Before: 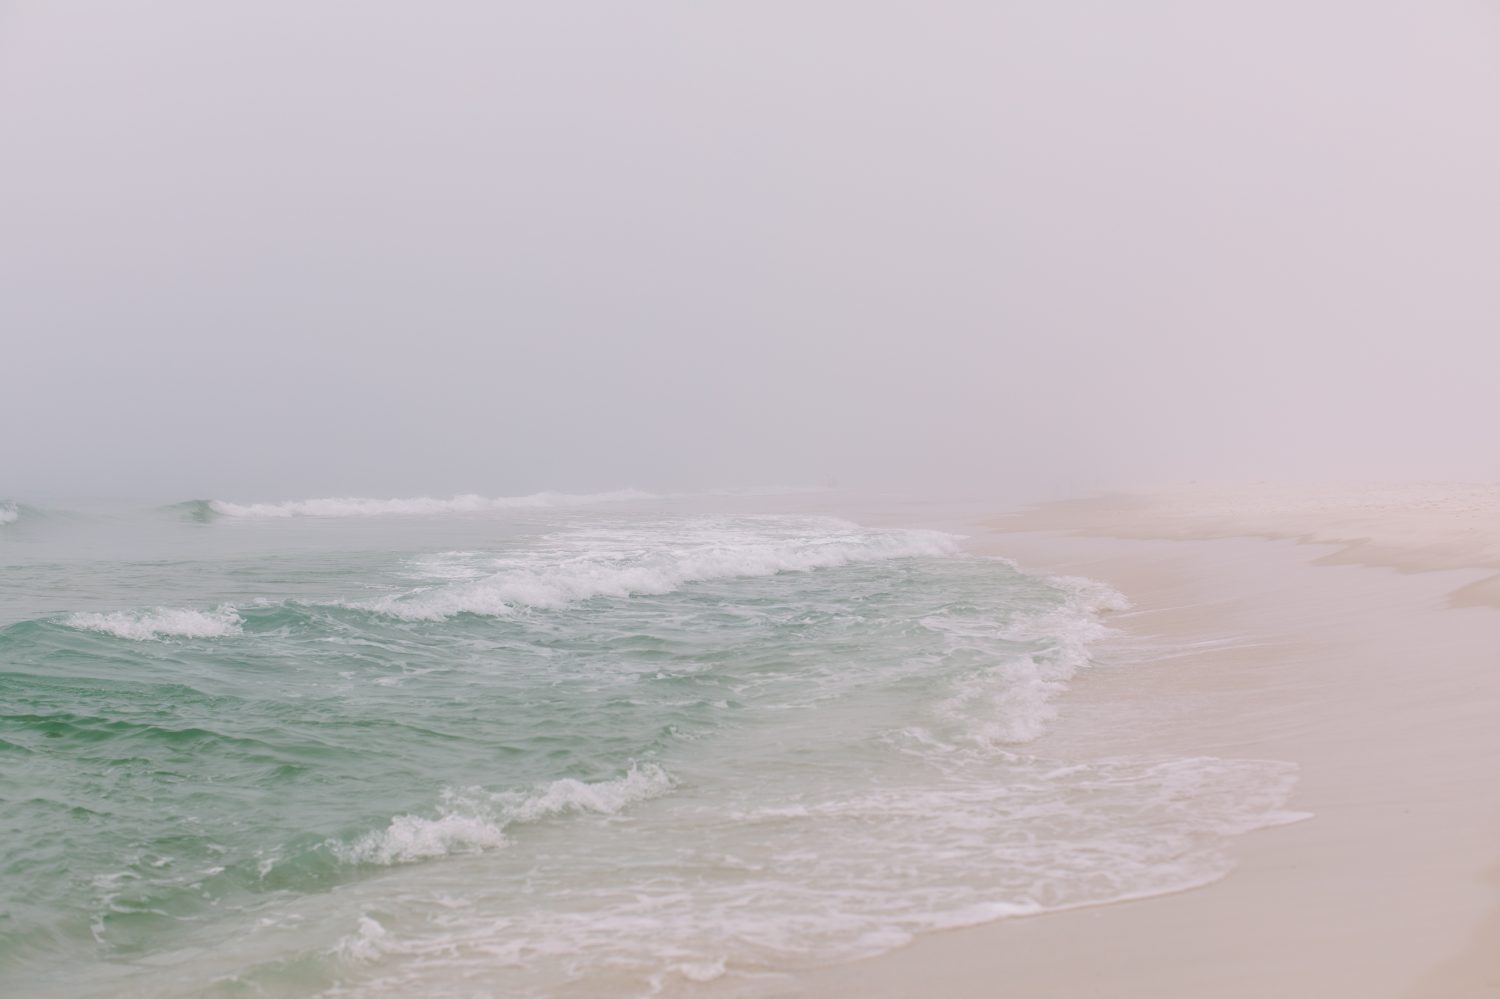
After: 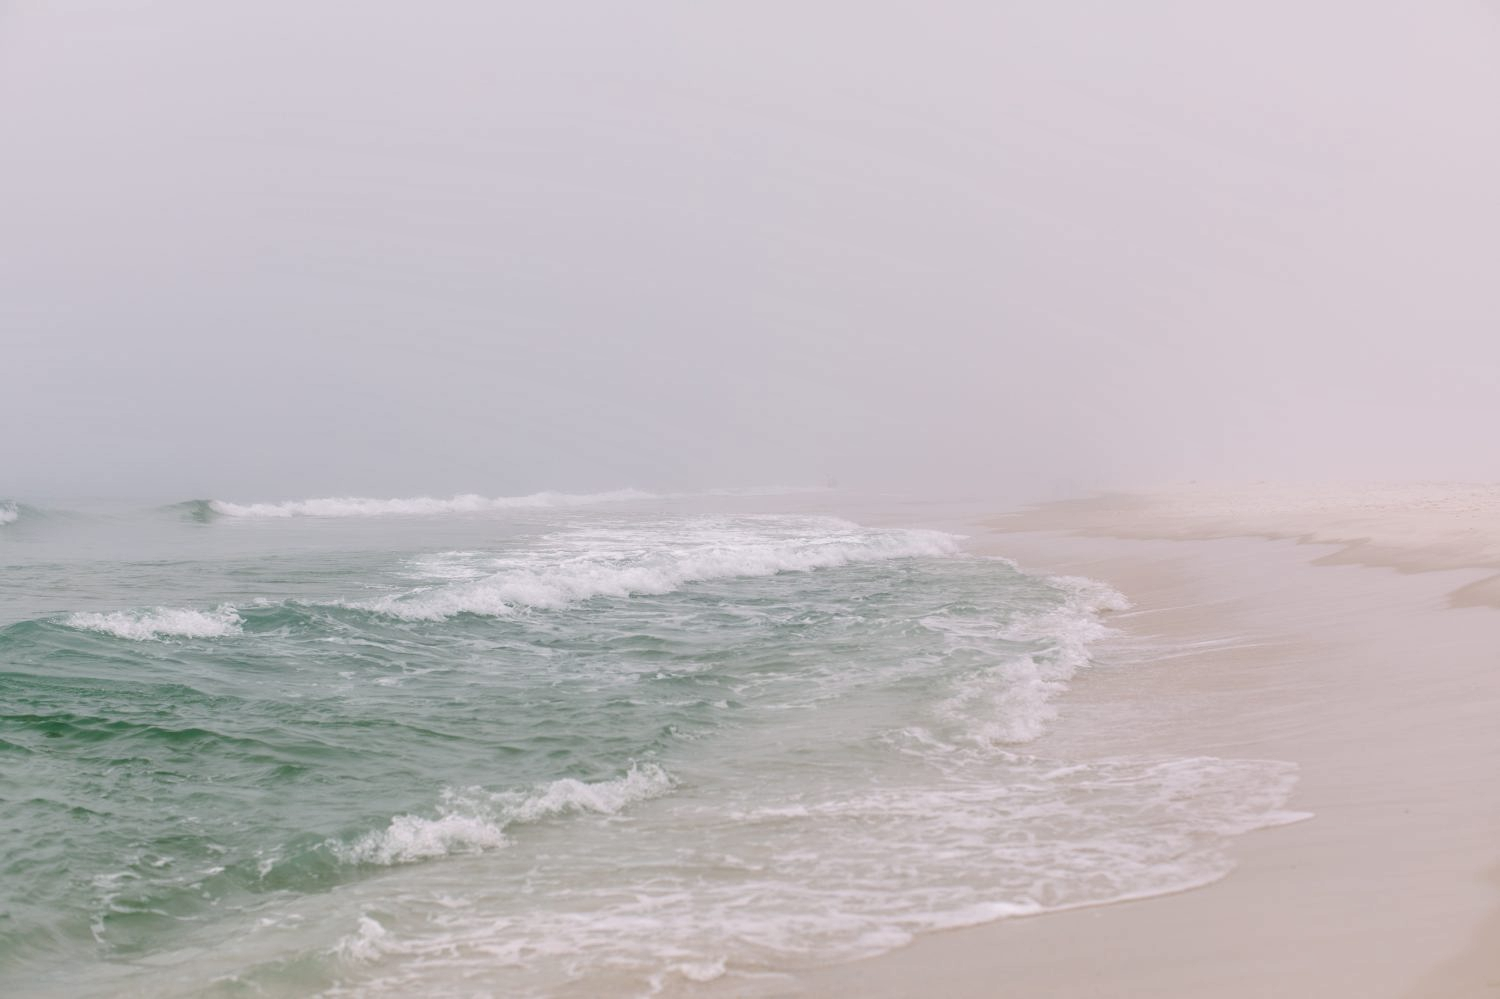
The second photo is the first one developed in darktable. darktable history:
local contrast: highlights 63%, detail 143%, midtone range 0.429
